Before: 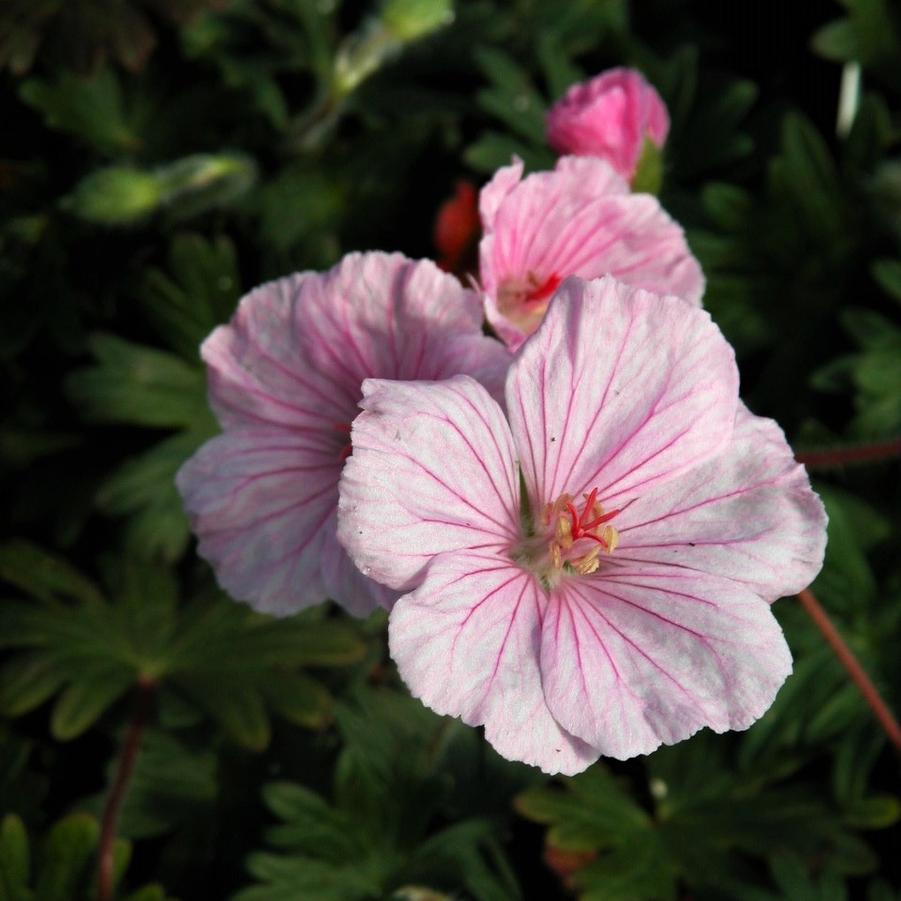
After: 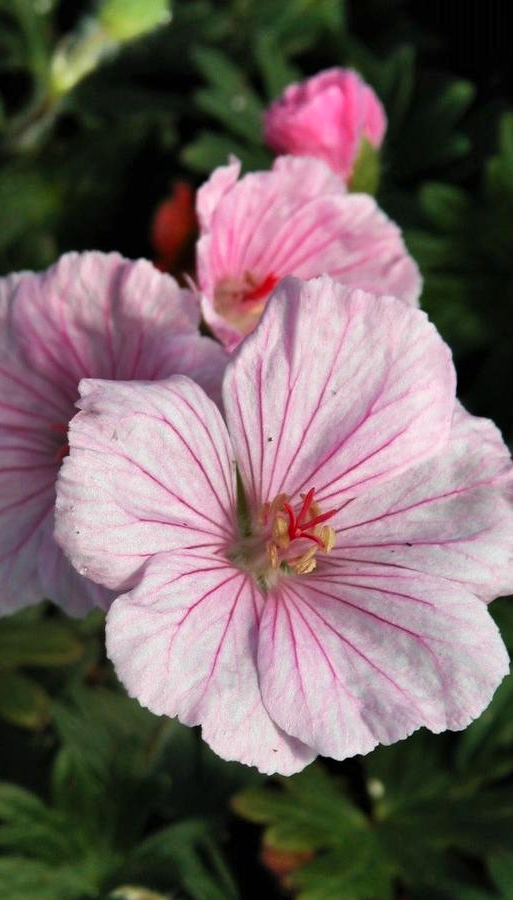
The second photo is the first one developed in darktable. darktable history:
crop: left 31.493%, top 0.009%, right 11.514%
shadows and highlights: radius 101.18, shadows 50.52, highlights -64.23, soften with gaussian
